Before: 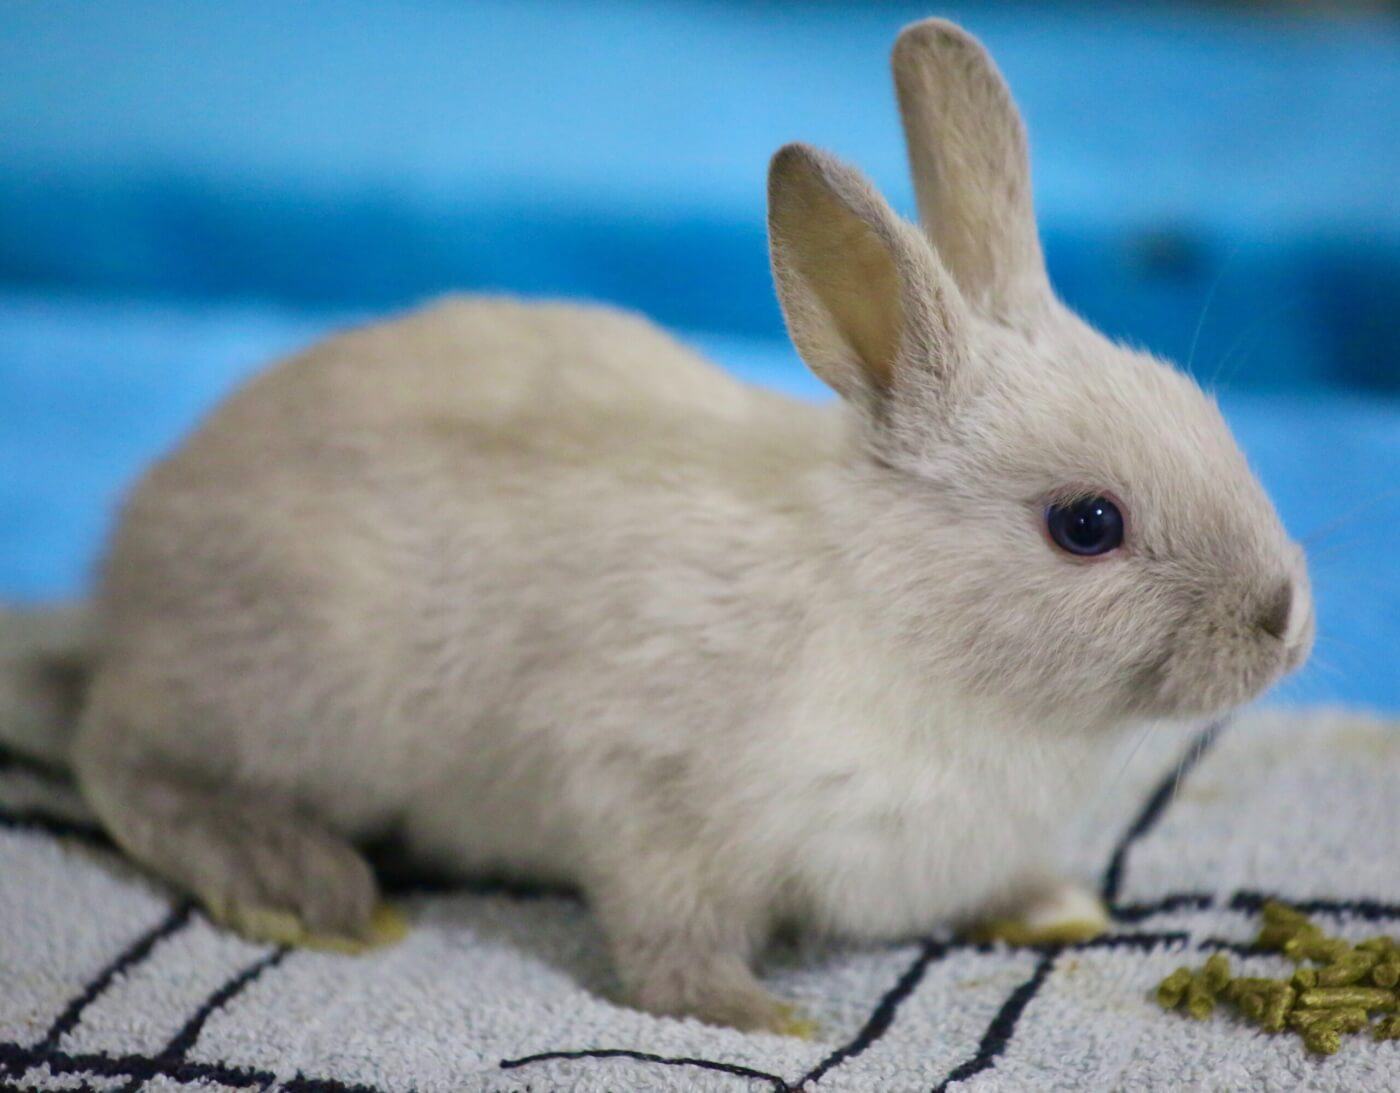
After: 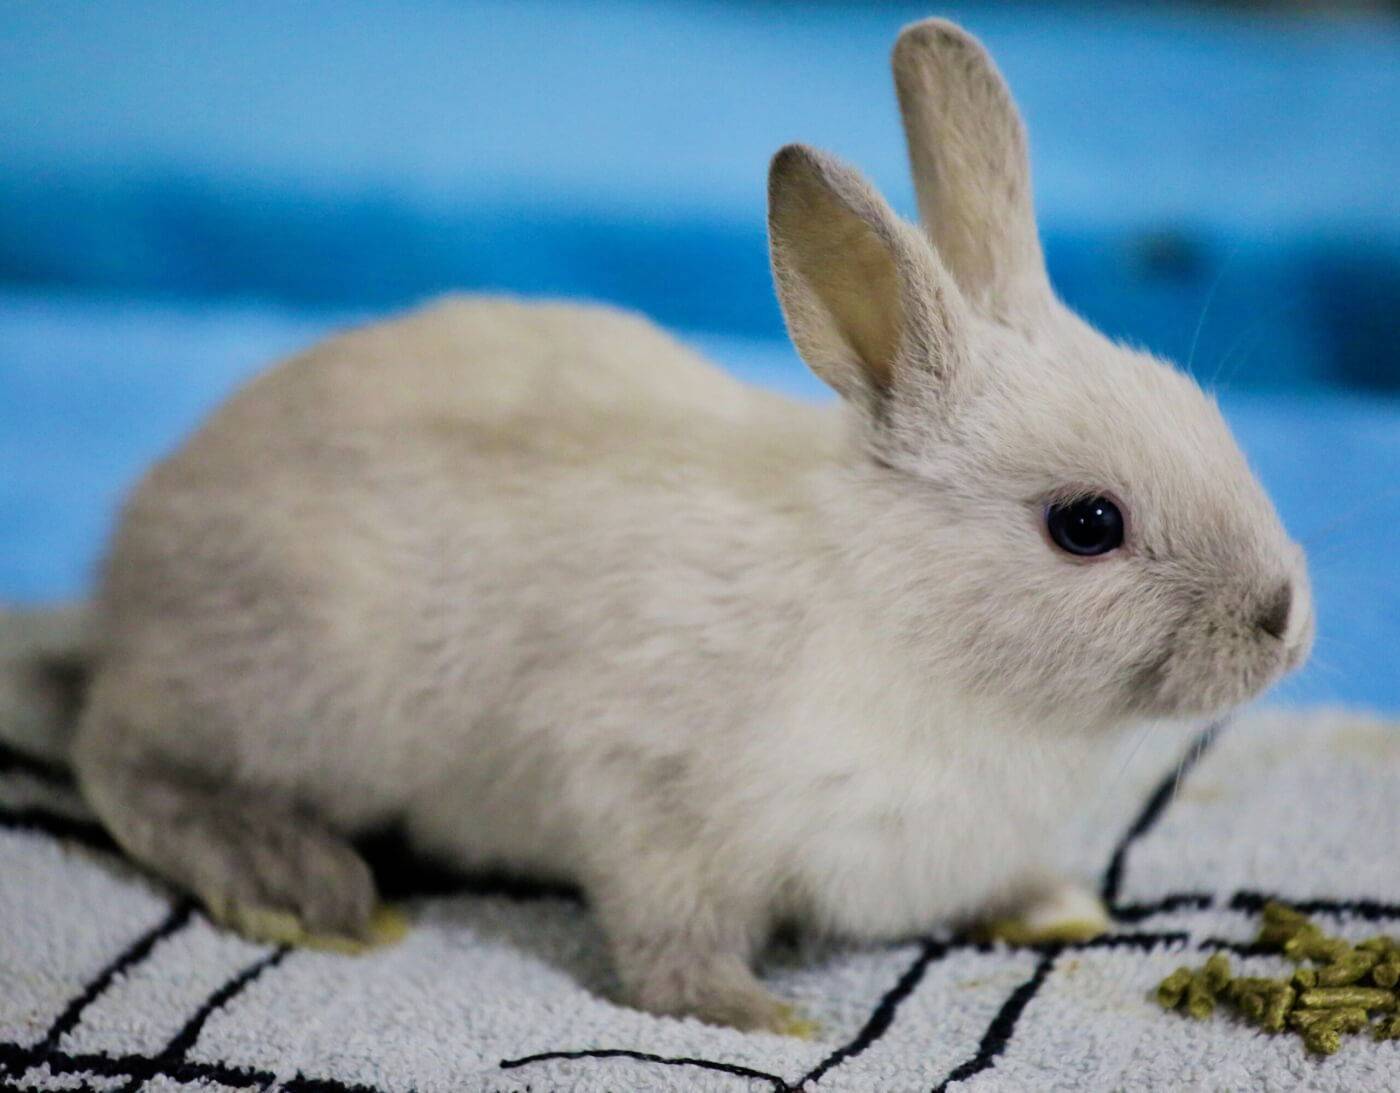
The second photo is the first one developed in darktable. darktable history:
tone equalizer: on, module defaults
filmic rgb: black relative exposure -7.65 EV, white relative exposure 4.56 EV, hardness 3.61, contrast 1.25
